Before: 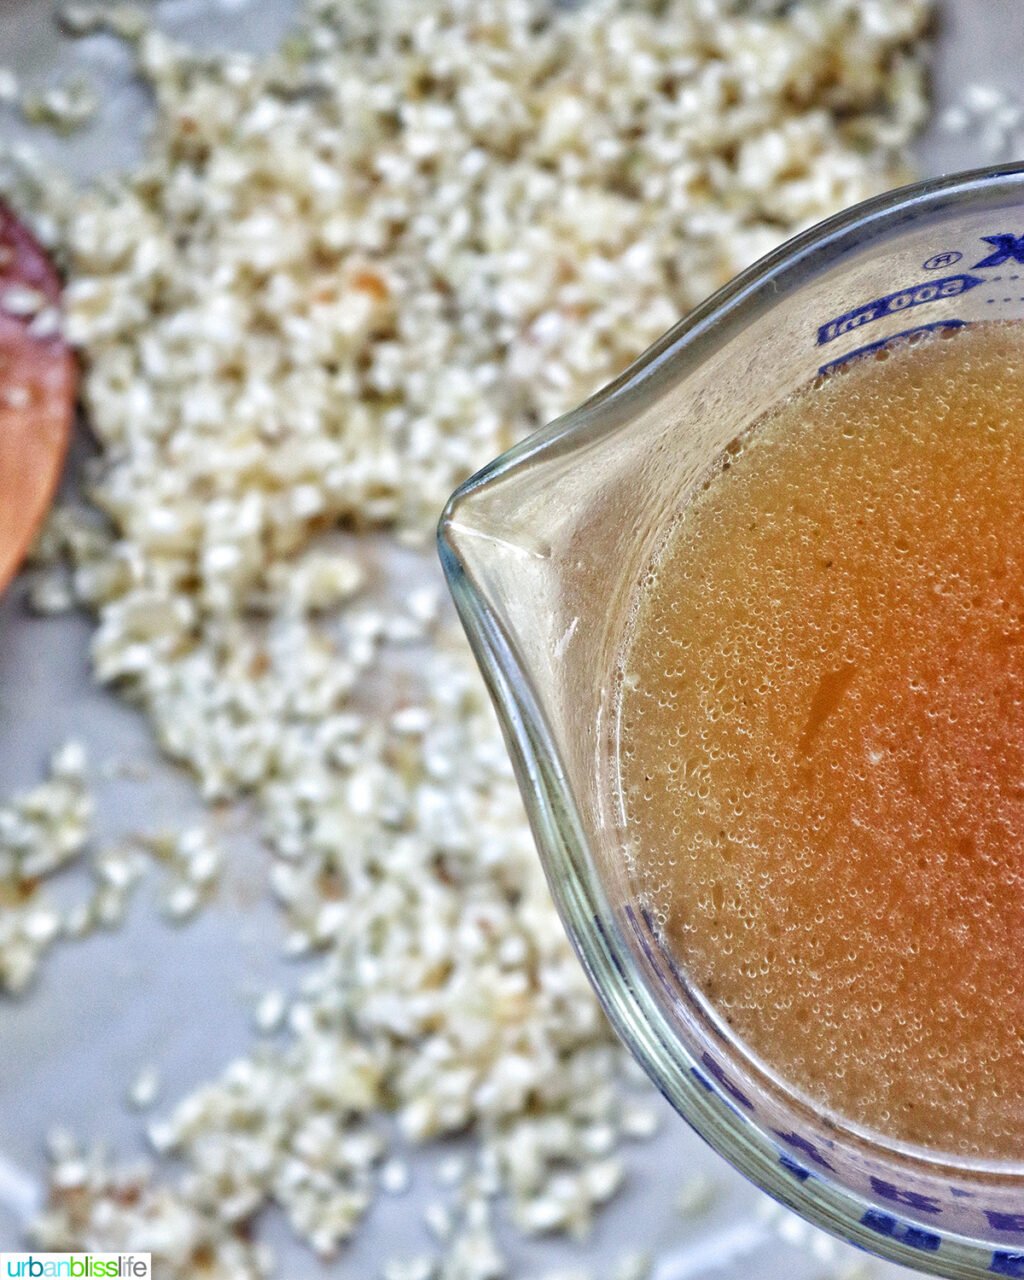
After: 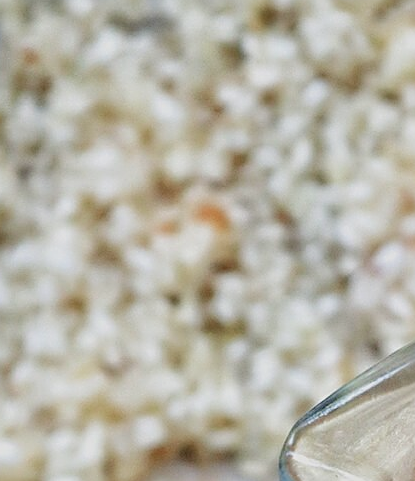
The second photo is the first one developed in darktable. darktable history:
color balance rgb: power › hue 211.95°, linear chroma grading › global chroma 8.737%, perceptual saturation grading › global saturation -27.465%, contrast -29.862%
sharpen: on, module defaults
crop: left 15.47%, top 5.446%, right 43.934%, bottom 56.899%
exposure: black level correction 0, exposure 0.499 EV, compensate highlight preservation false
shadows and highlights: shadows 75.81, highlights -24.11, soften with gaussian
